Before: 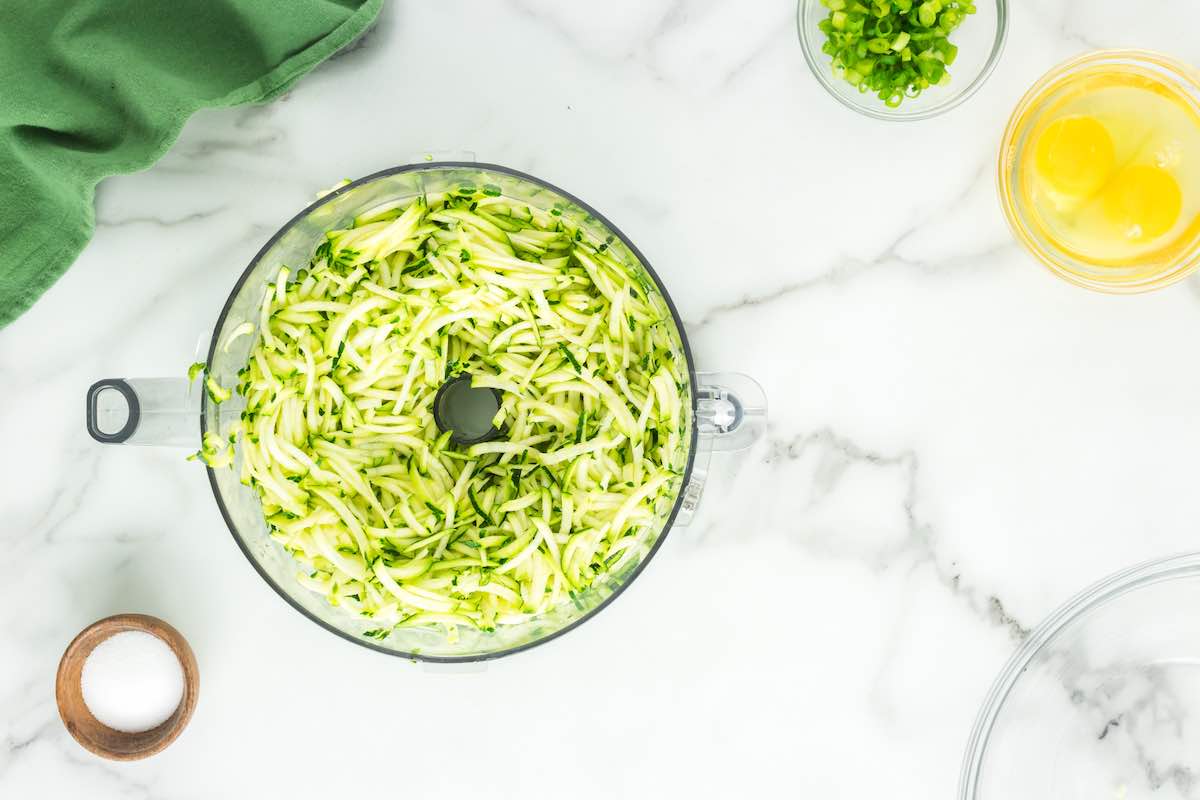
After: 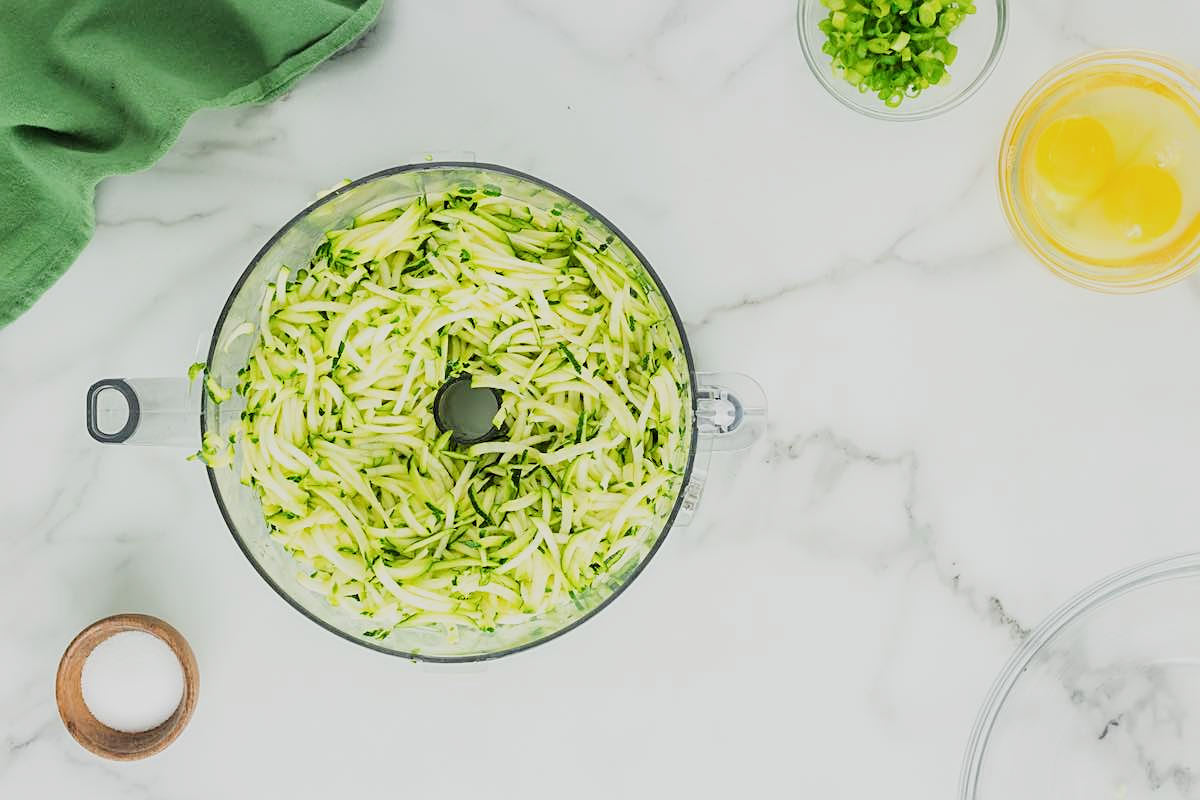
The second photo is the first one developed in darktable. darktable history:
filmic rgb: hardness 4.17
sharpen: on, module defaults
